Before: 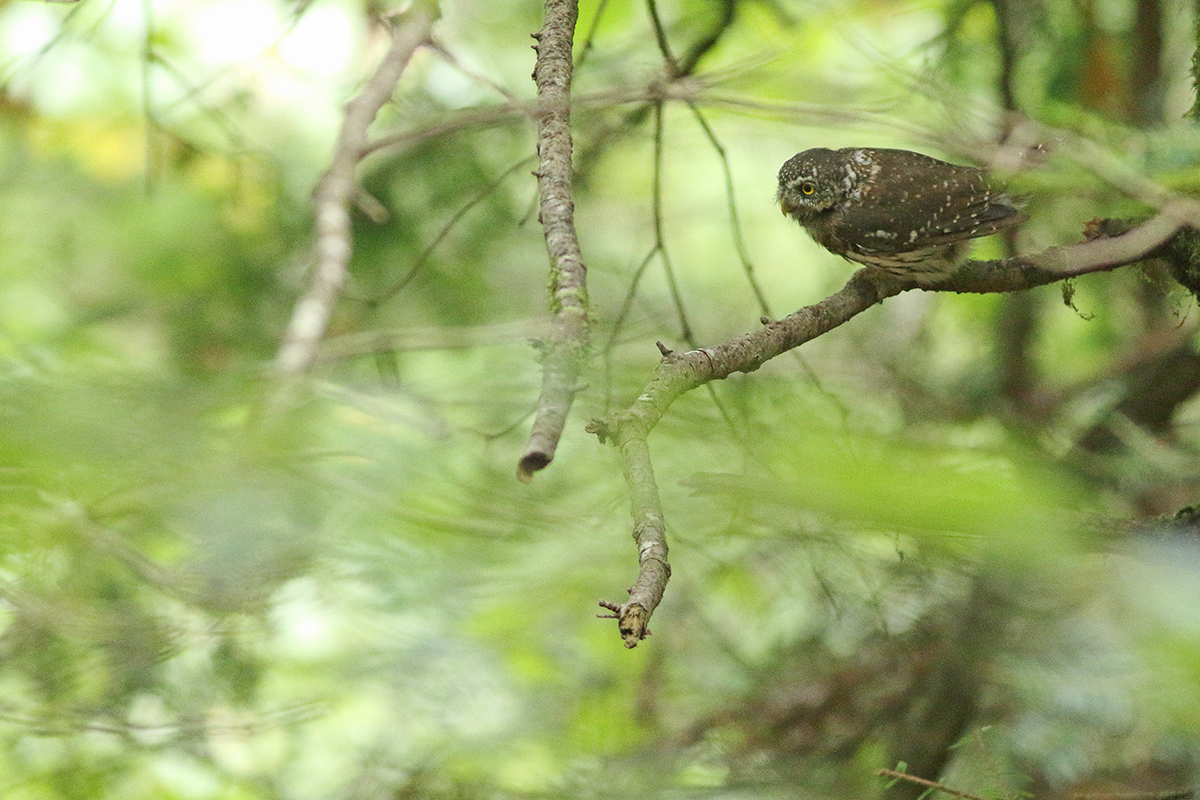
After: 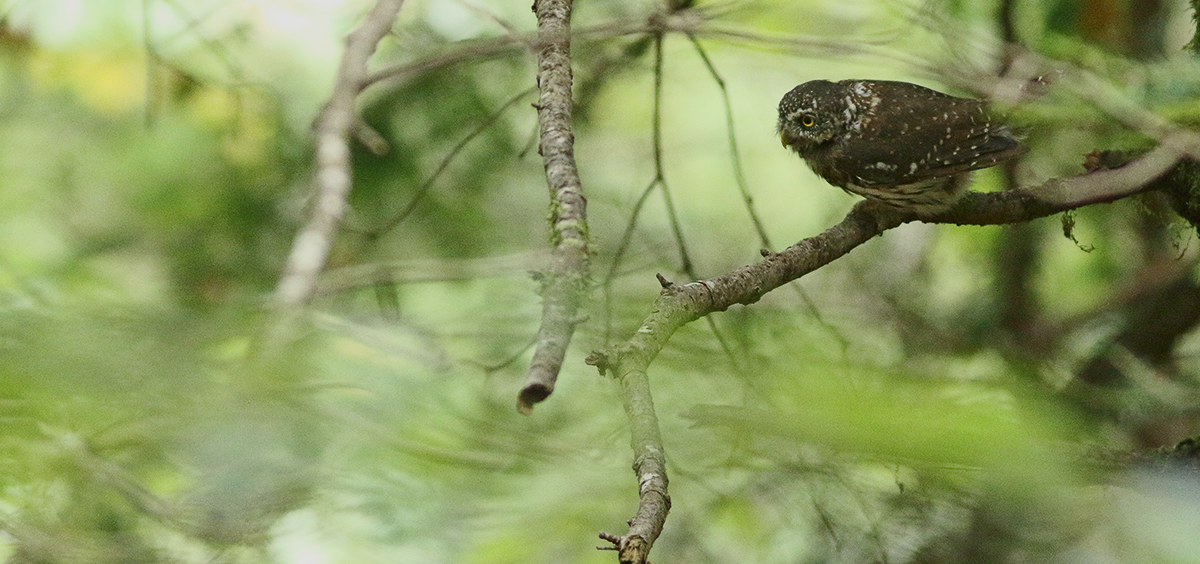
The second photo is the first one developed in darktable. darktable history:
crop and rotate: top 8.592%, bottom 20.792%
exposure: exposure -0.569 EV, compensate highlight preservation false
tone curve: curves: ch0 [(0, 0) (0.003, 0.003) (0.011, 0.012) (0.025, 0.023) (0.044, 0.04) (0.069, 0.056) (0.1, 0.082) (0.136, 0.107) (0.177, 0.144) (0.224, 0.186) (0.277, 0.237) (0.335, 0.297) (0.399, 0.37) (0.468, 0.465) (0.543, 0.567) (0.623, 0.68) (0.709, 0.782) (0.801, 0.86) (0.898, 0.924) (1, 1)], color space Lab, independent channels, preserve colors none
